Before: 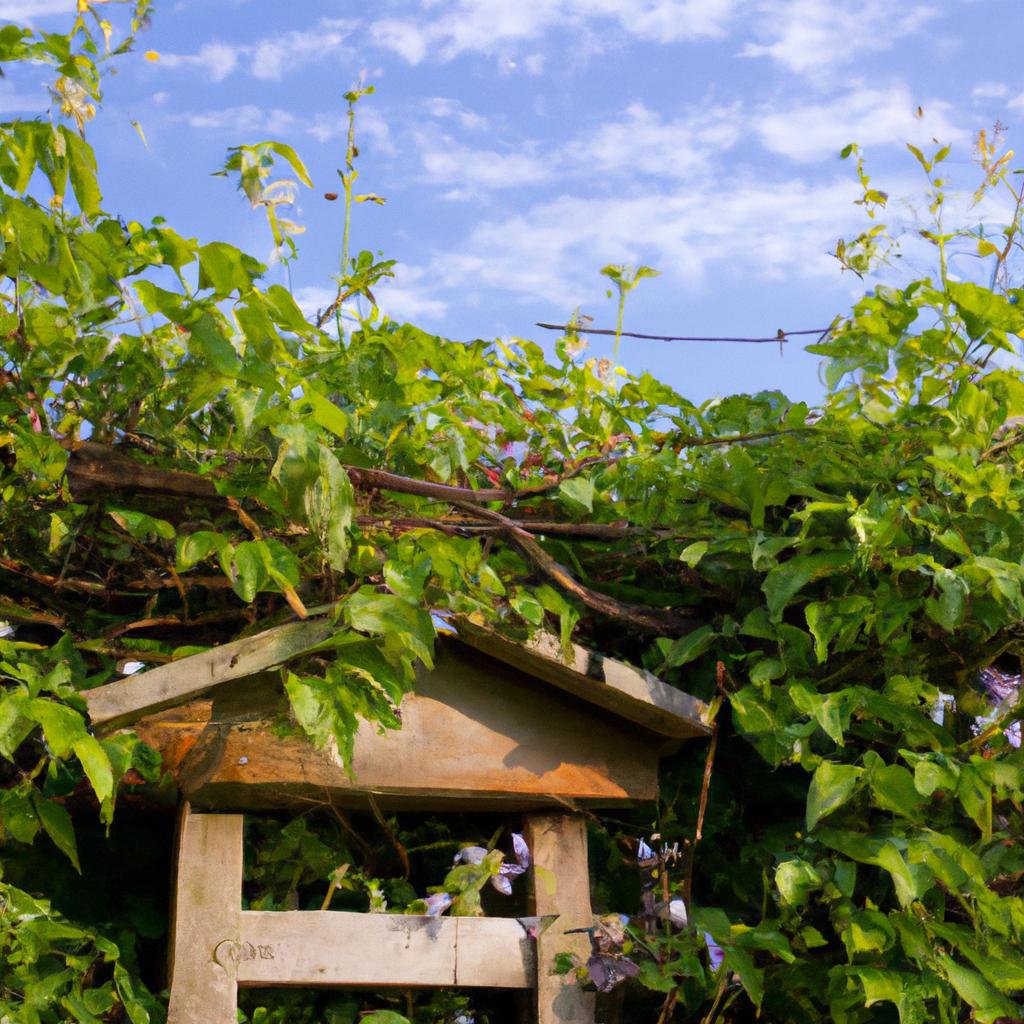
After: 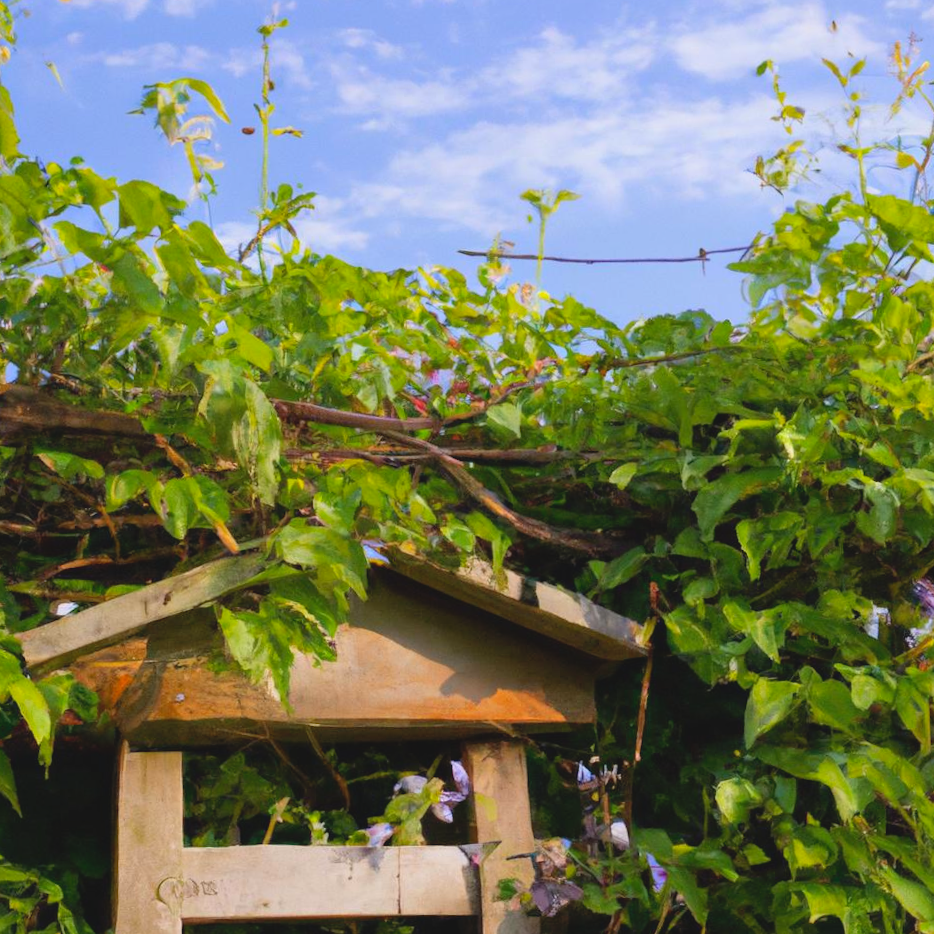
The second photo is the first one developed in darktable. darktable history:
crop and rotate: angle 1.96°, left 5.673%, top 5.673%
white balance: emerald 1
contrast brightness saturation: contrast -0.1, brightness 0.05, saturation 0.08
